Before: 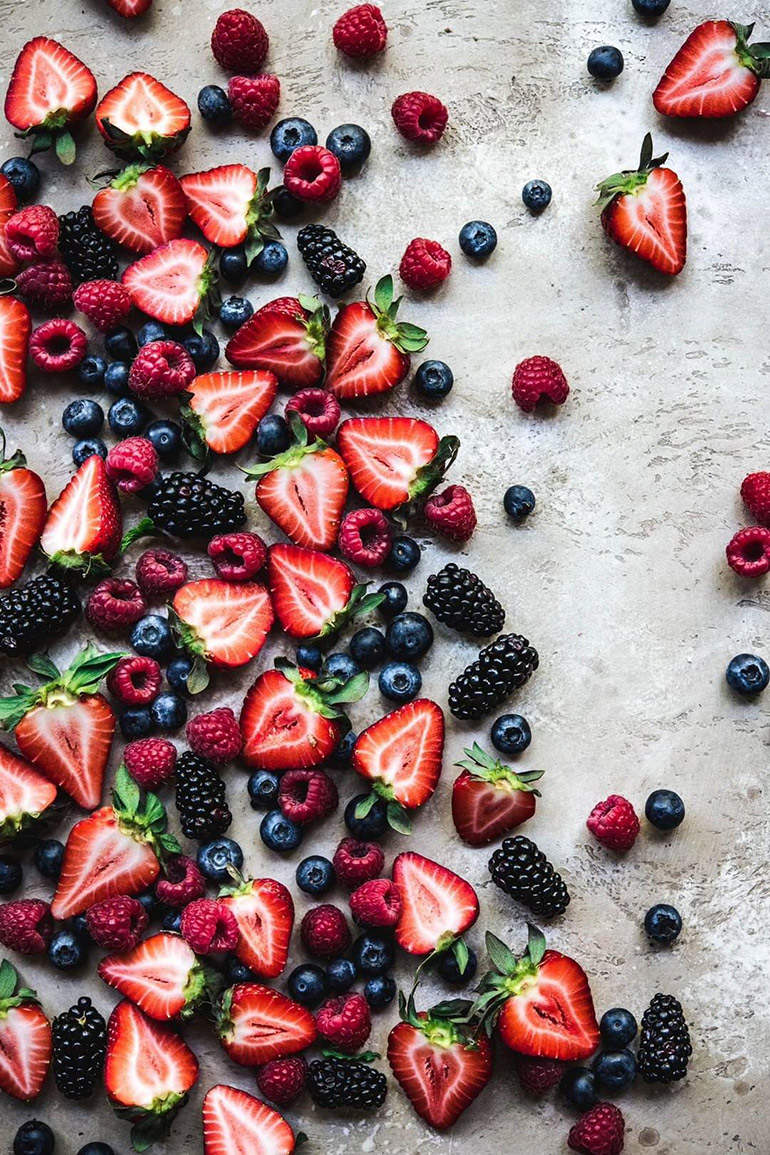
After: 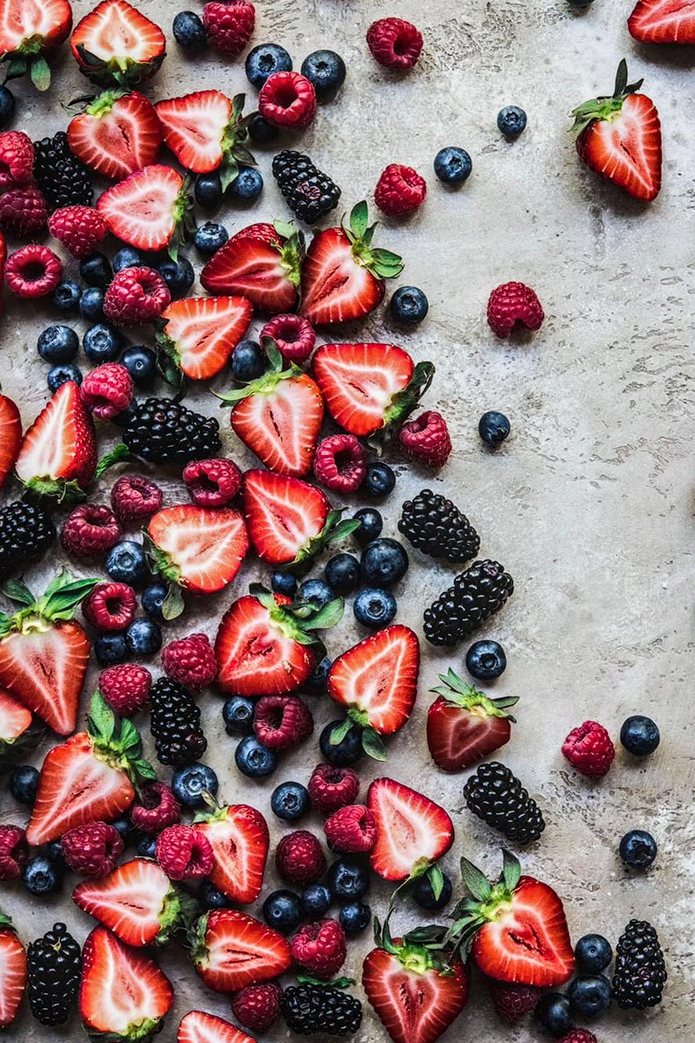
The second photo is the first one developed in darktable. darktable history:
crop: left 3.305%, top 6.436%, right 6.389%, bottom 3.258%
tone equalizer: -8 EV -0.002 EV, -7 EV 0.005 EV, -6 EV -0.009 EV, -5 EV 0.011 EV, -4 EV -0.012 EV, -3 EV 0.007 EV, -2 EV -0.062 EV, -1 EV -0.293 EV, +0 EV -0.582 EV, smoothing diameter 2%, edges refinement/feathering 20, mask exposure compensation -1.57 EV, filter diffusion 5
local contrast: on, module defaults
